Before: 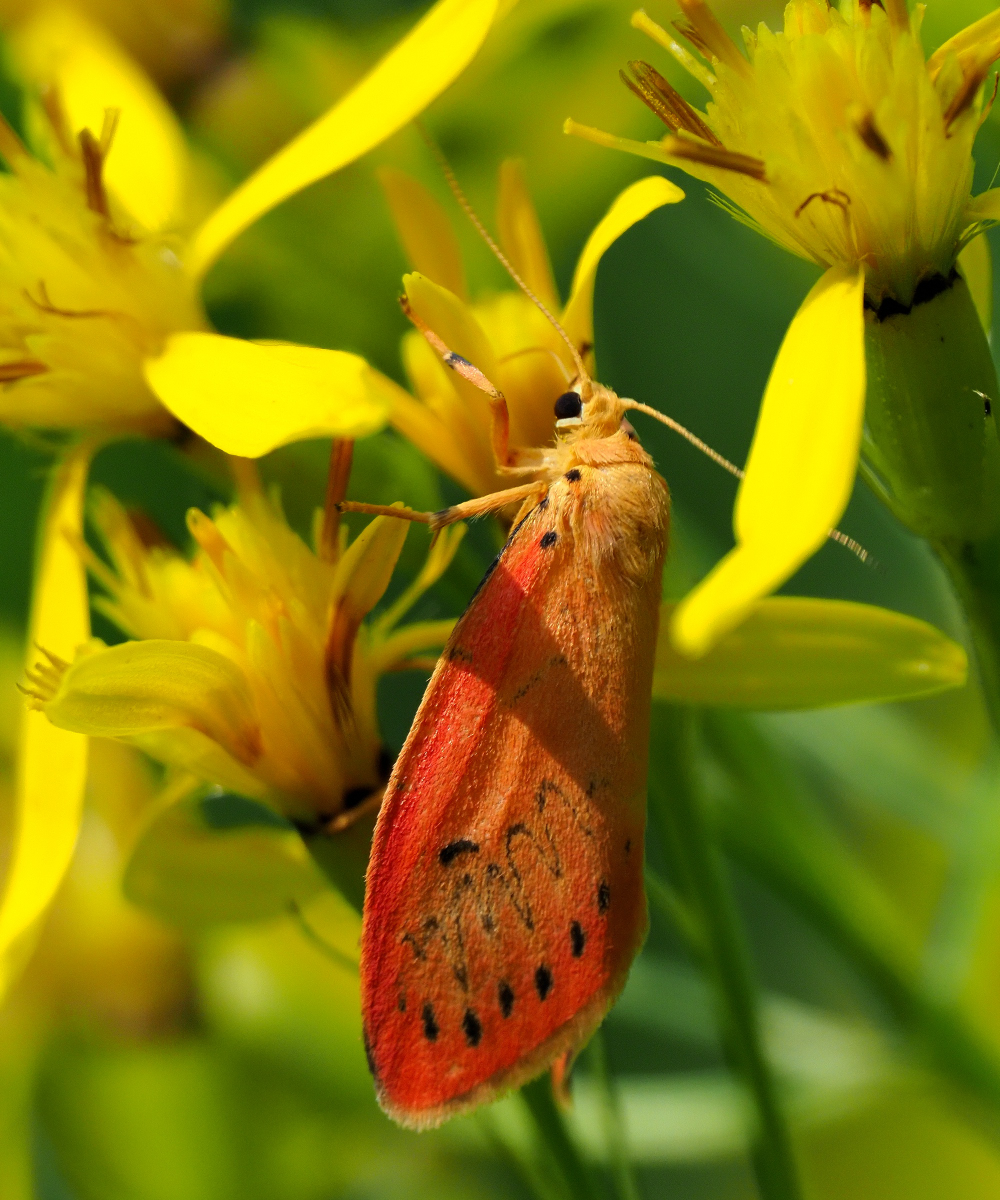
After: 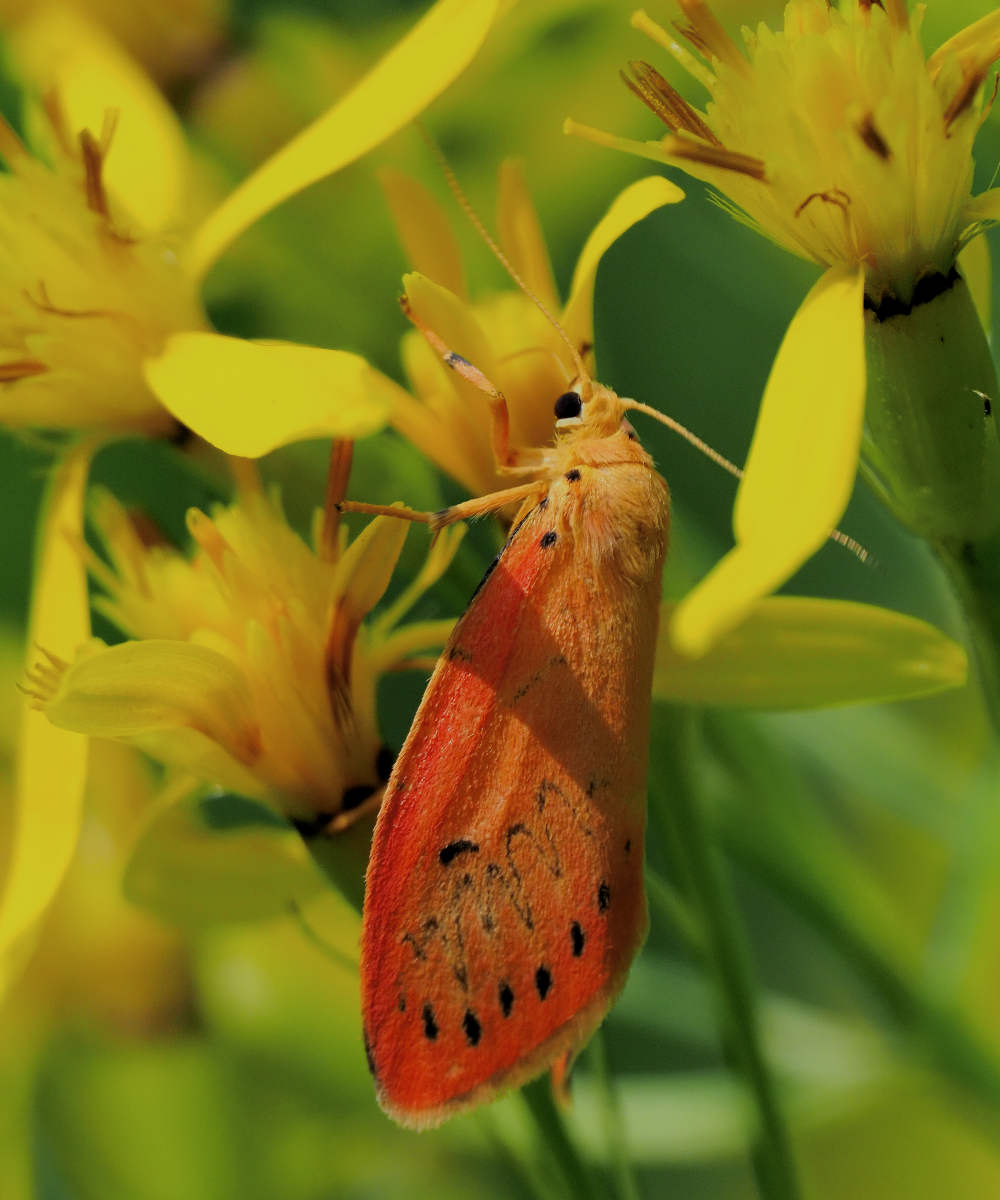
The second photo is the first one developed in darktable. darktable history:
filmic rgb: black relative exposure -8.85 EV, white relative exposure 4.99 EV, threshold 5.97 EV, target black luminance 0%, hardness 3.77, latitude 66.5%, contrast 0.816, highlights saturation mix 10.03%, shadows ↔ highlights balance 20.4%, color science v6 (2022), enable highlight reconstruction true
contrast brightness saturation: saturation -0.06
